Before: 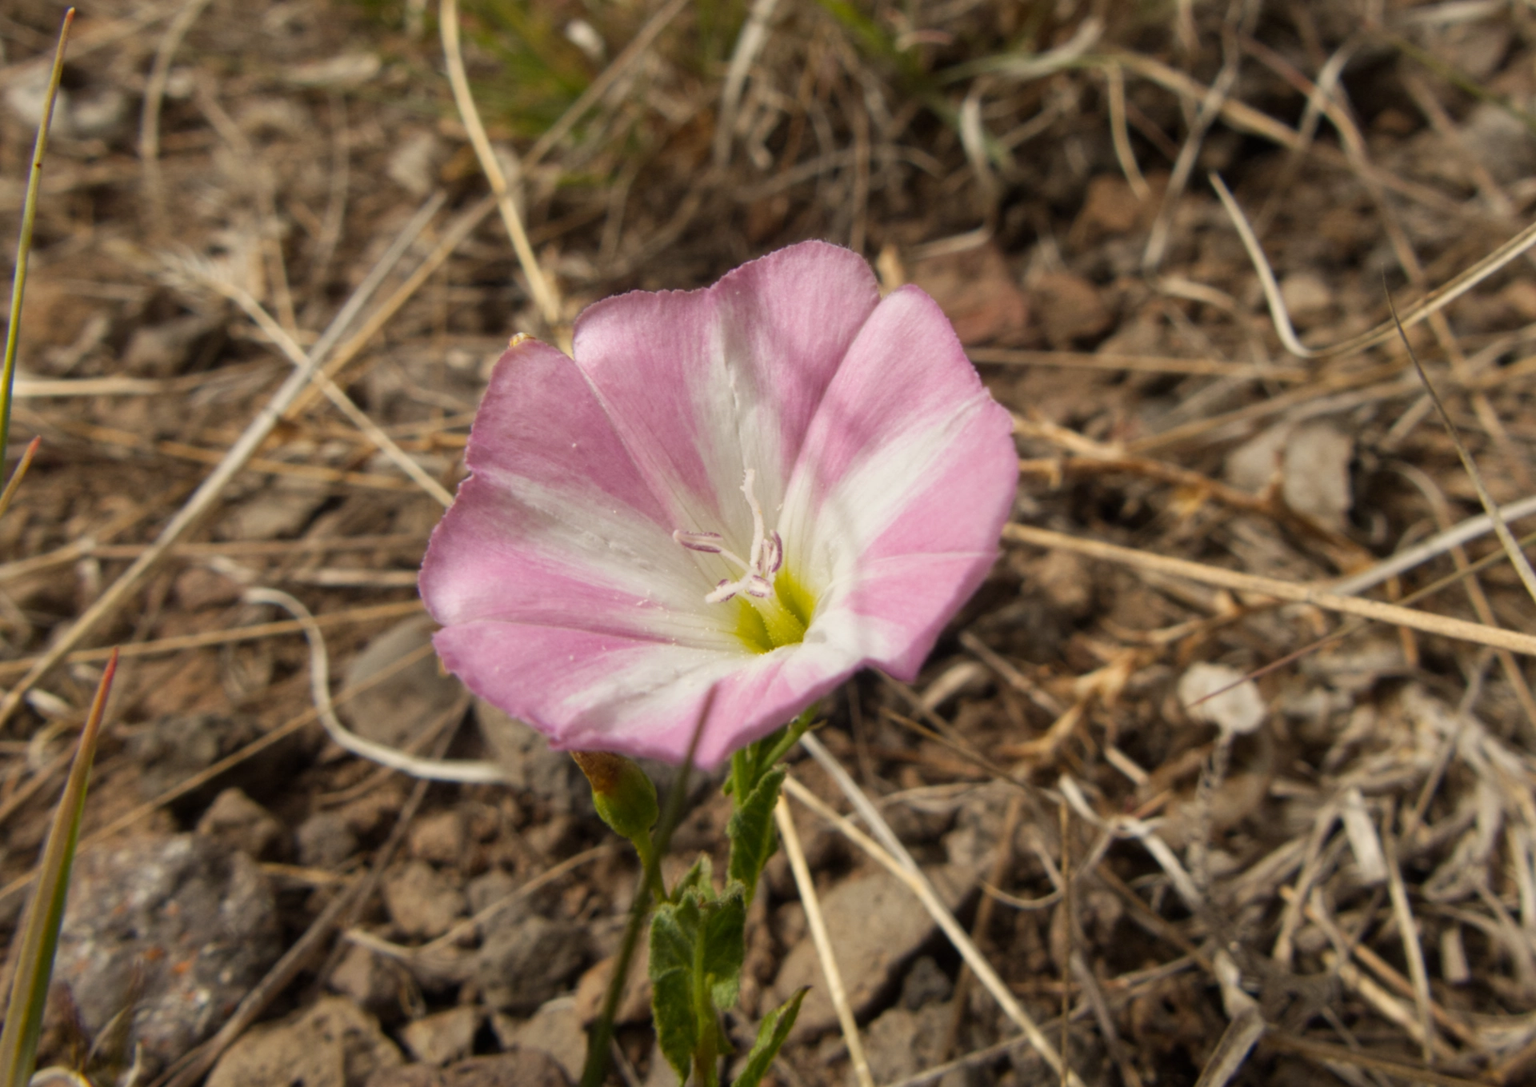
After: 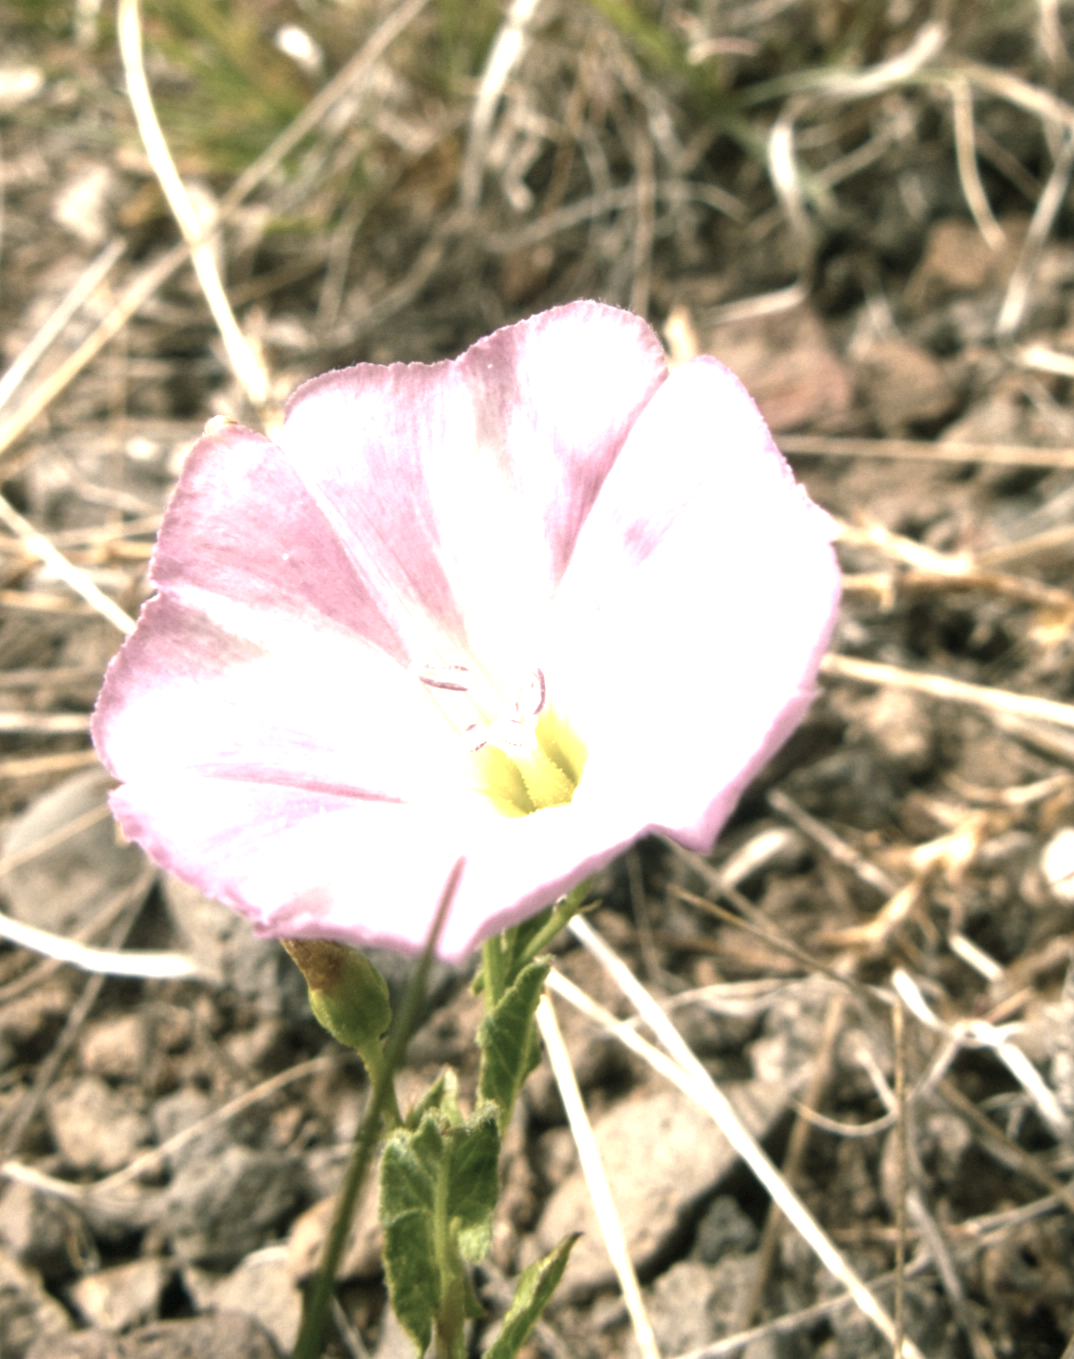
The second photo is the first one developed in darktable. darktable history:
crop and rotate: left 22.528%, right 21.524%
exposure: black level correction 0, exposure 1.001 EV, compensate exposure bias true, compensate highlight preservation false
color correction: highlights b* 0.025, saturation 0.494
color balance rgb: shadows lift › chroma 11.666%, shadows lift › hue 134.34°, perceptual saturation grading › global saturation 19.858%, perceptual brilliance grading › global brilliance 20.274%
